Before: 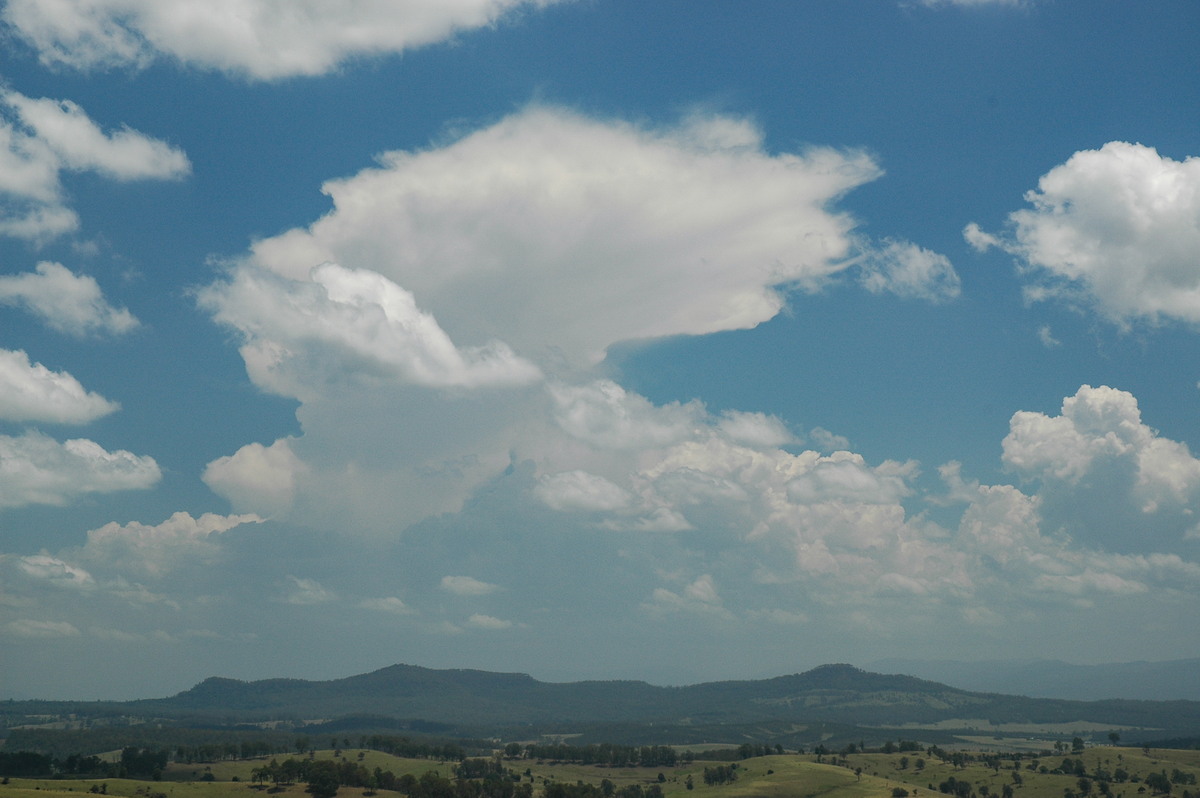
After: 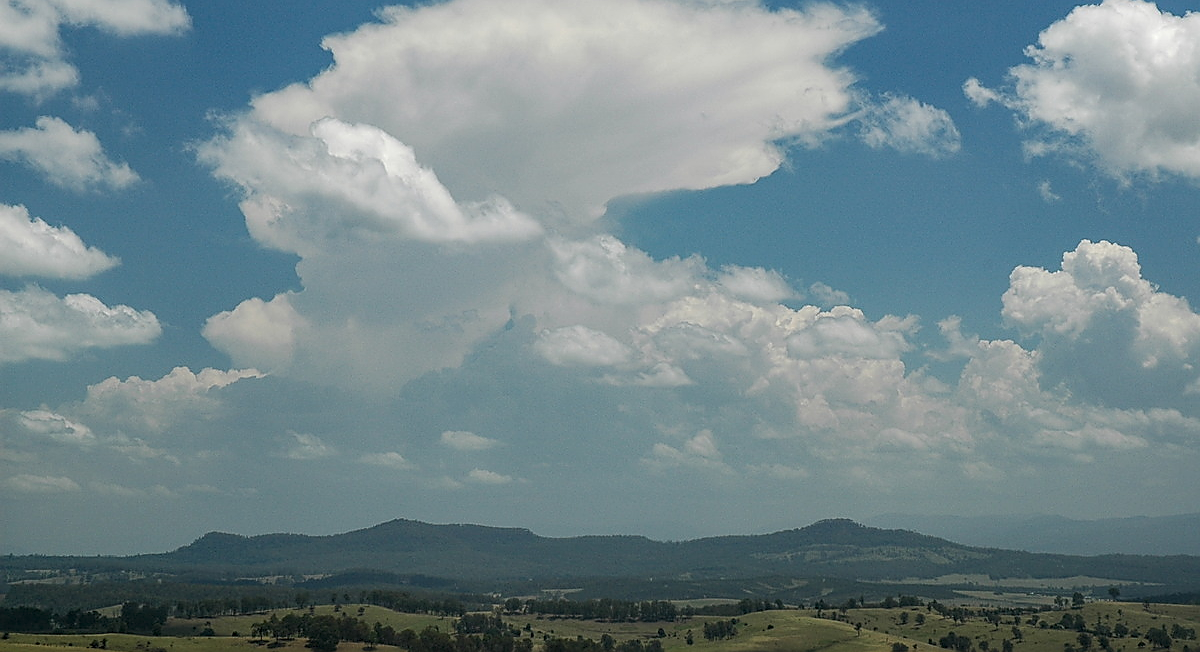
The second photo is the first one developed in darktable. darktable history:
crop and rotate: top 18.206%
sharpen: radius 1.421, amount 1.262, threshold 0.728
local contrast: on, module defaults
